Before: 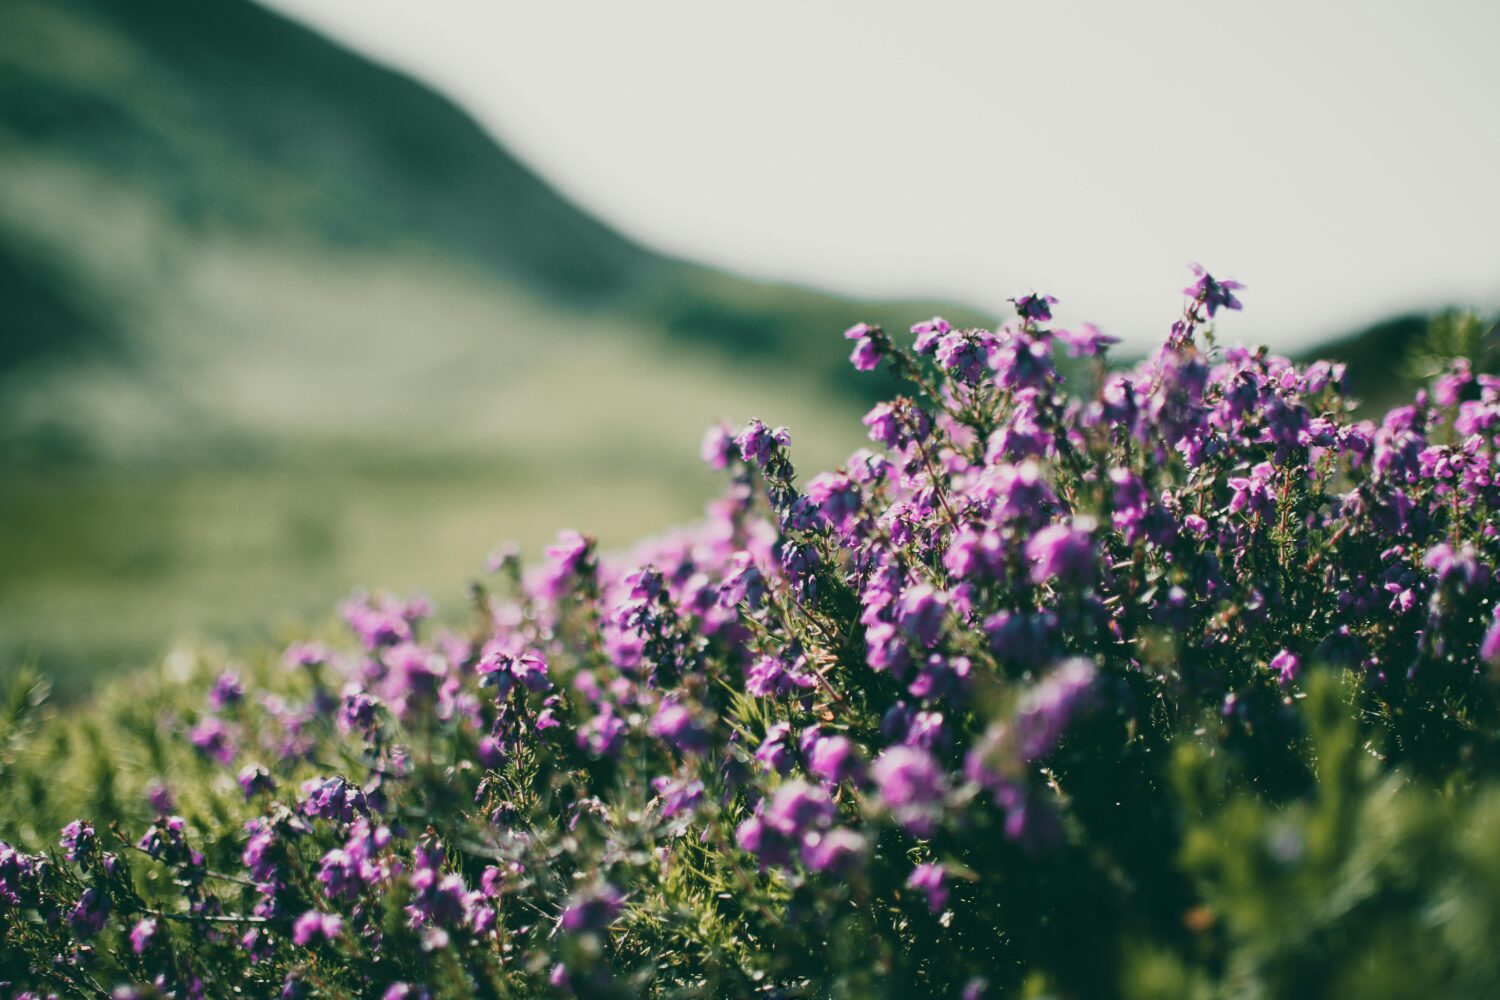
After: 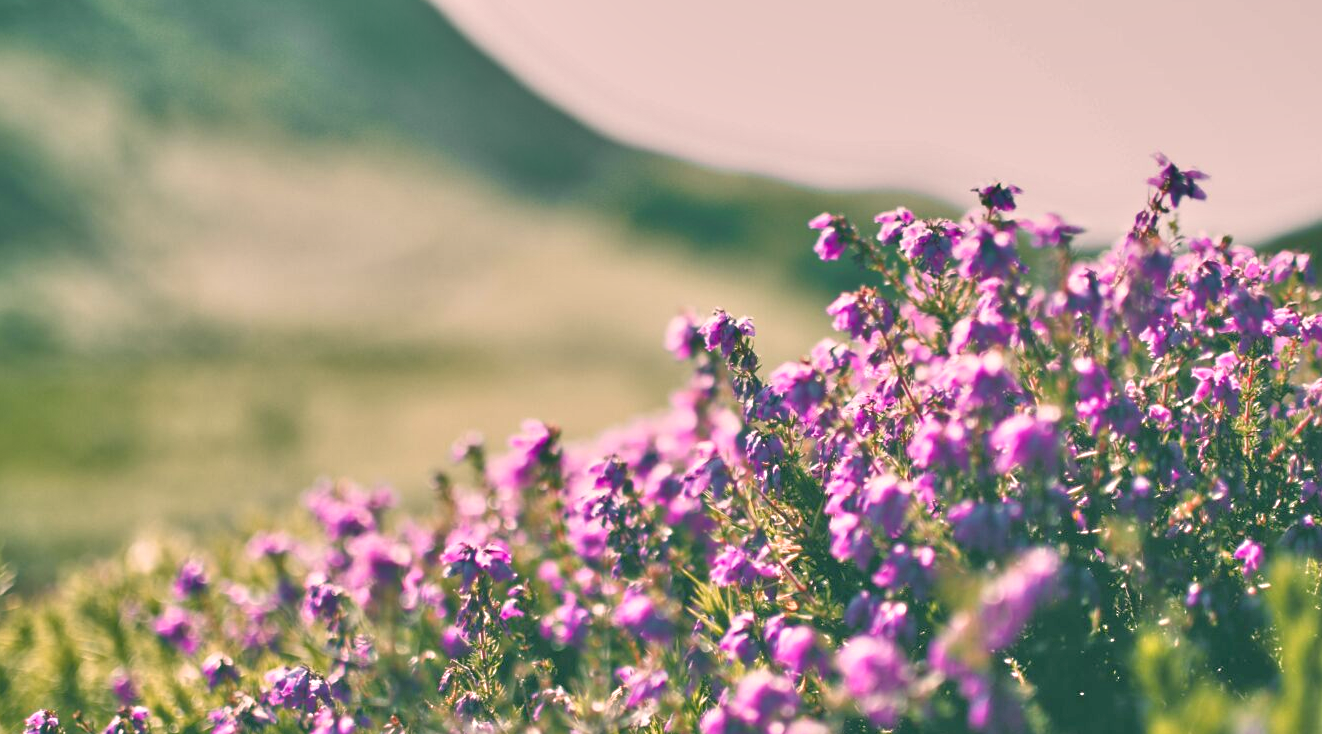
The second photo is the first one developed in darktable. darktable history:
sharpen: radius 5.344, amount 0.311, threshold 26.276
crop and rotate: left 2.456%, top 11.076%, right 9.389%, bottom 15.523%
shadows and highlights: soften with gaussian
tone equalizer: -8 EV 1.97 EV, -7 EV 1.97 EV, -6 EV 1.98 EV, -5 EV 1.98 EV, -4 EV 1.98 EV, -3 EV 1.5 EV, -2 EV 0.976 EV, -1 EV 0.489 EV
color correction: highlights a* 14.62, highlights b* 4.71
